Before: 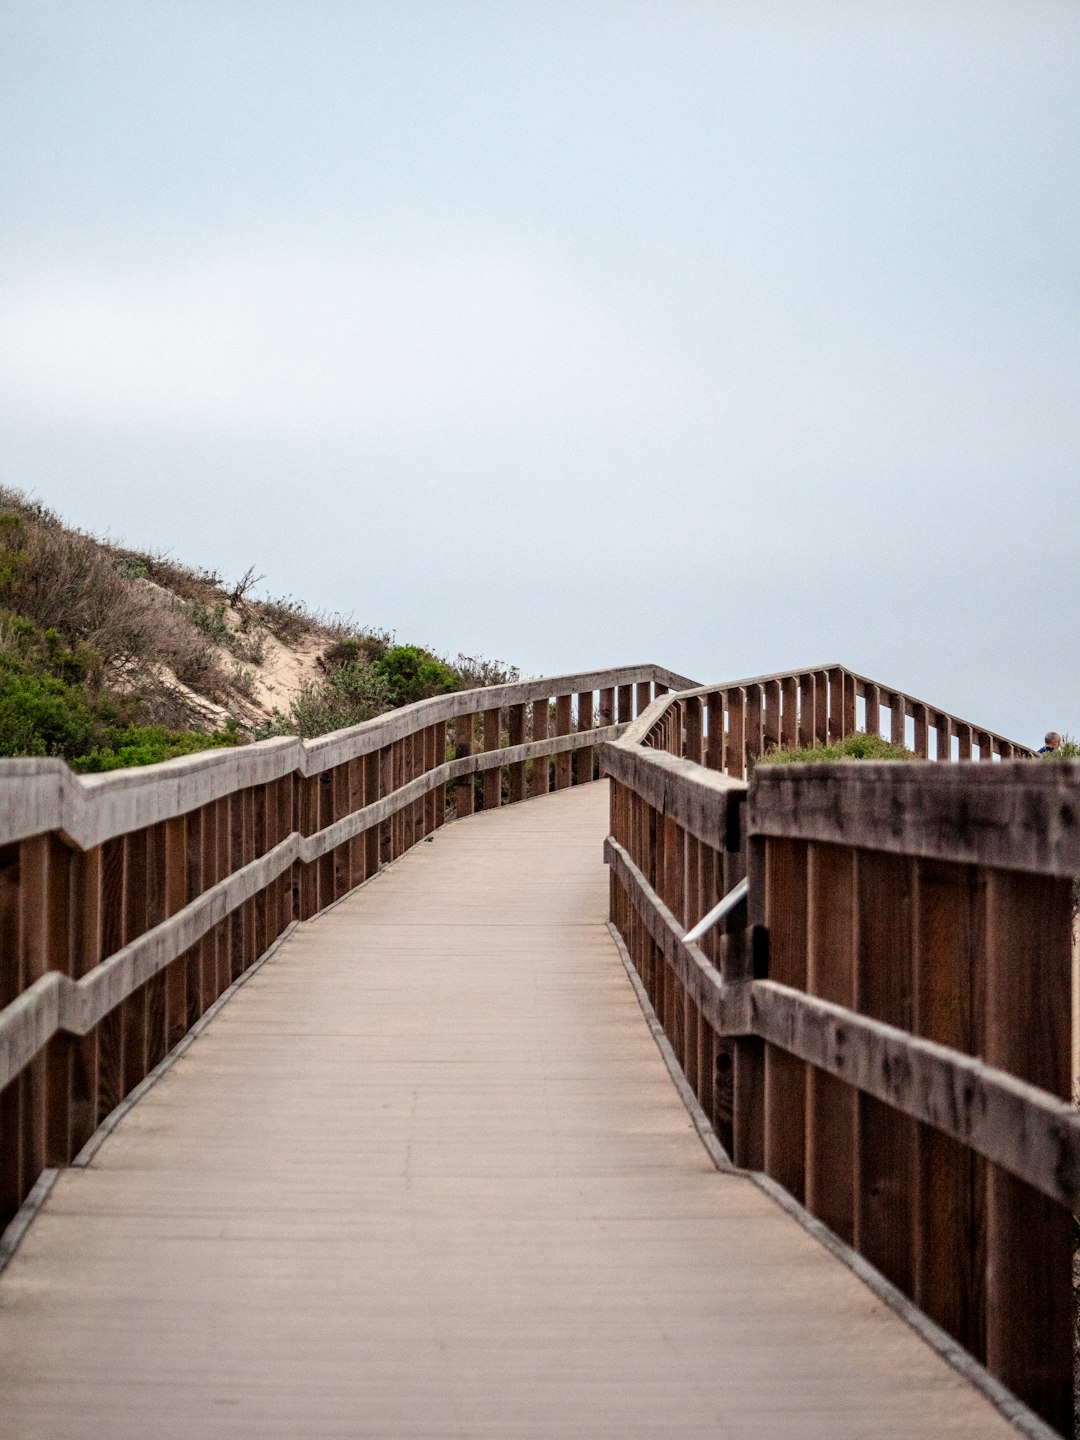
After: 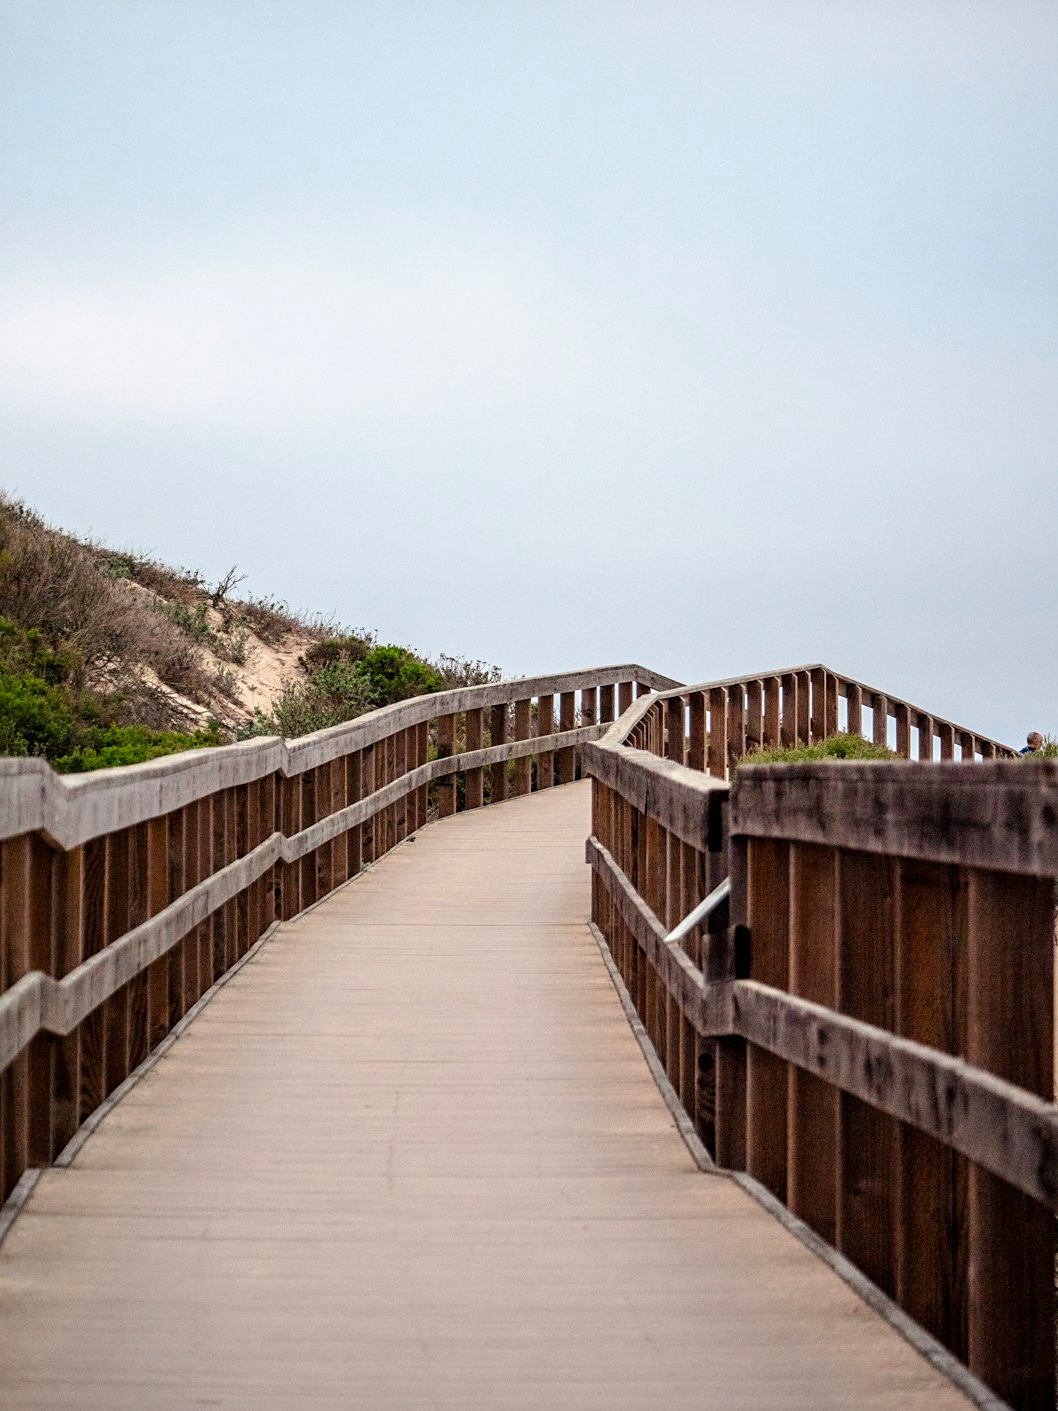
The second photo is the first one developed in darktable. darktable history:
tone equalizer: on, module defaults
sharpen: amount 0.2
crop: left 1.743%, right 0.268%, bottom 2.011%
color balance rgb: perceptual saturation grading › global saturation 10%, global vibrance 10%
